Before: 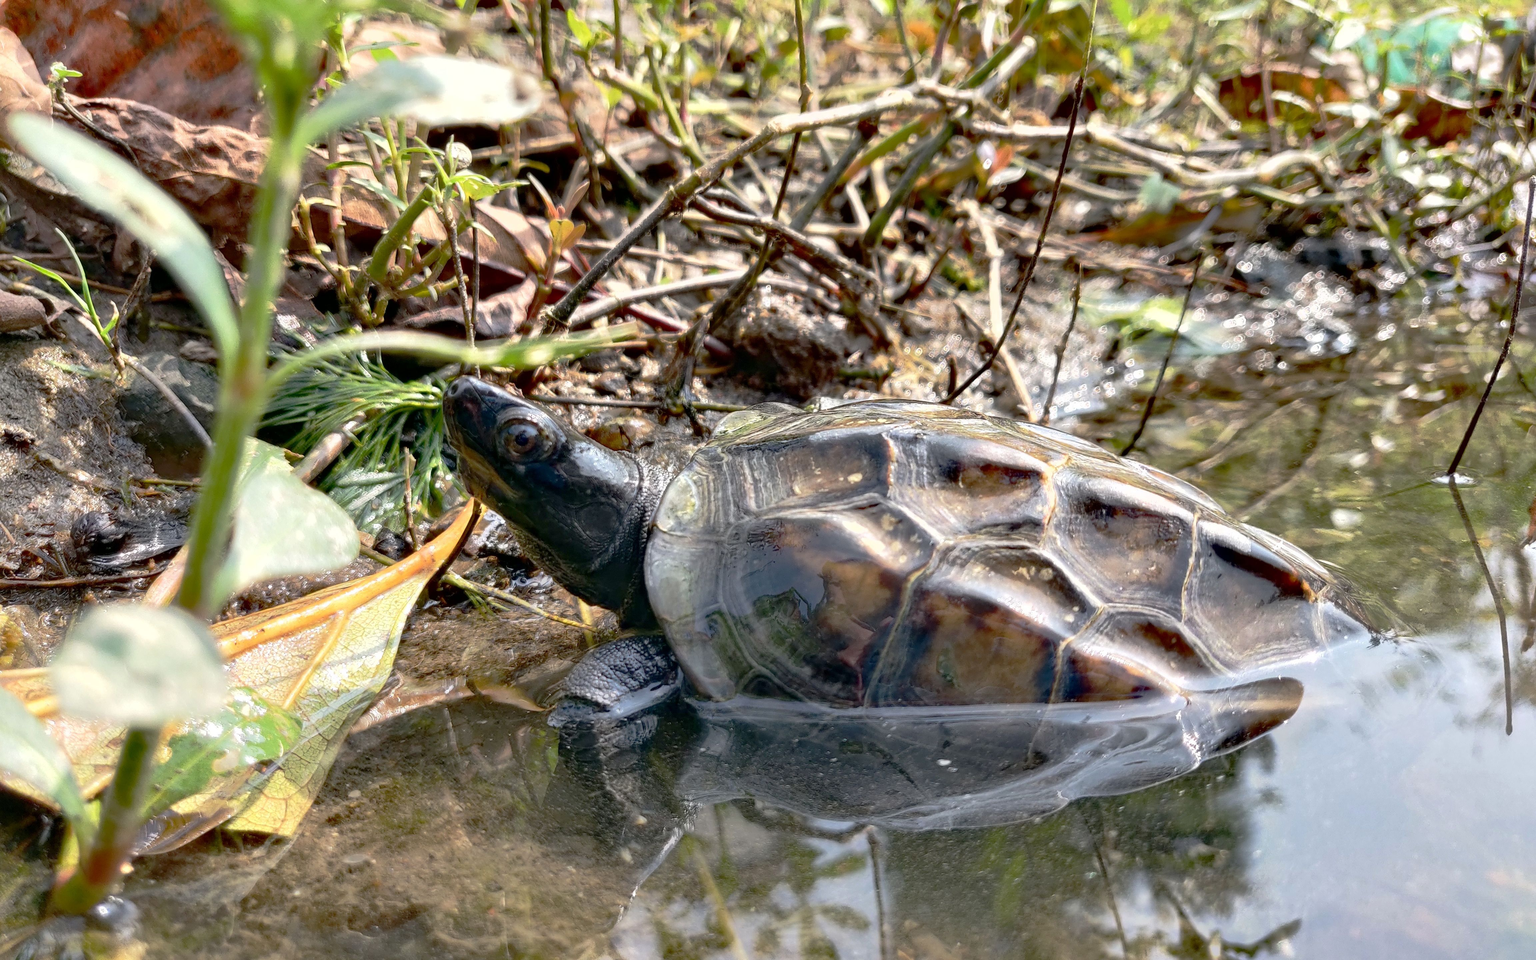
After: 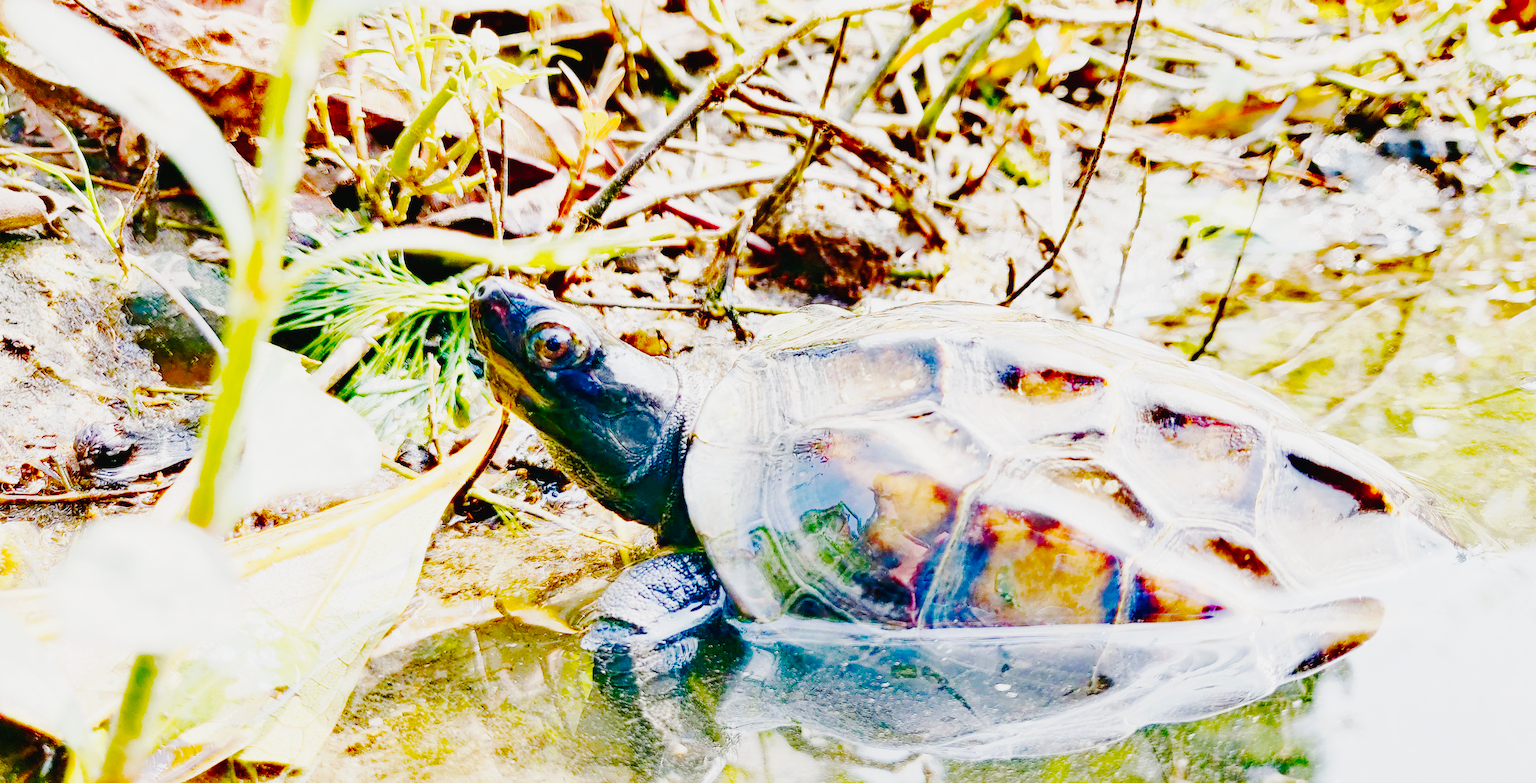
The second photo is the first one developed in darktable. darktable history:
exposure: black level correction 0, exposure 1.2 EV, compensate exposure bias true, compensate highlight preservation false
levels: white 99.92%
color balance rgb: perceptual saturation grading › global saturation 43.712%, perceptual saturation grading › highlights -50.481%, perceptual saturation grading › shadows 30.88%, perceptual brilliance grading › global brilliance 2.145%, perceptual brilliance grading › highlights 8.268%, perceptual brilliance grading › shadows -3.562%, global vibrance 45.423%
crop and rotate: angle 0.099°, top 12.043%, right 5.709%, bottom 10.948%
base curve: curves: ch0 [(0, 0) (0.008, 0.007) (0.022, 0.029) (0.048, 0.089) (0.092, 0.197) (0.191, 0.399) (0.275, 0.534) (0.357, 0.65) (0.477, 0.78) (0.542, 0.833) (0.799, 0.973) (1, 1)], preserve colors none
tone curve: curves: ch0 [(0, 0.018) (0.036, 0.038) (0.15, 0.131) (0.27, 0.247) (0.503, 0.556) (0.763, 0.785) (1, 0.919)]; ch1 [(0, 0) (0.203, 0.158) (0.333, 0.283) (0.451, 0.417) (0.502, 0.5) (0.519, 0.522) (0.562, 0.588) (0.603, 0.664) (0.722, 0.813) (1, 1)]; ch2 [(0, 0) (0.29, 0.295) (0.404, 0.436) (0.497, 0.499) (0.521, 0.523) (0.561, 0.605) (0.639, 0.664) (0.712, 0.764) (1, 1)], preserve colors none
